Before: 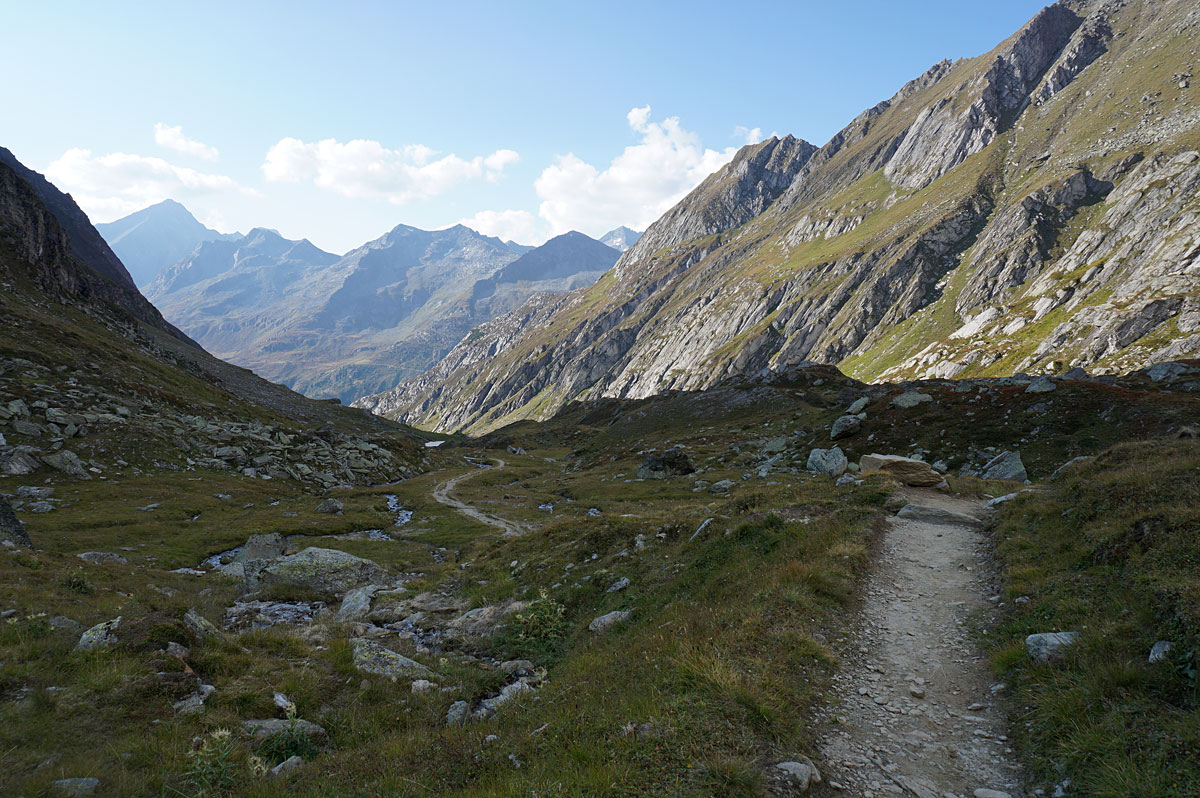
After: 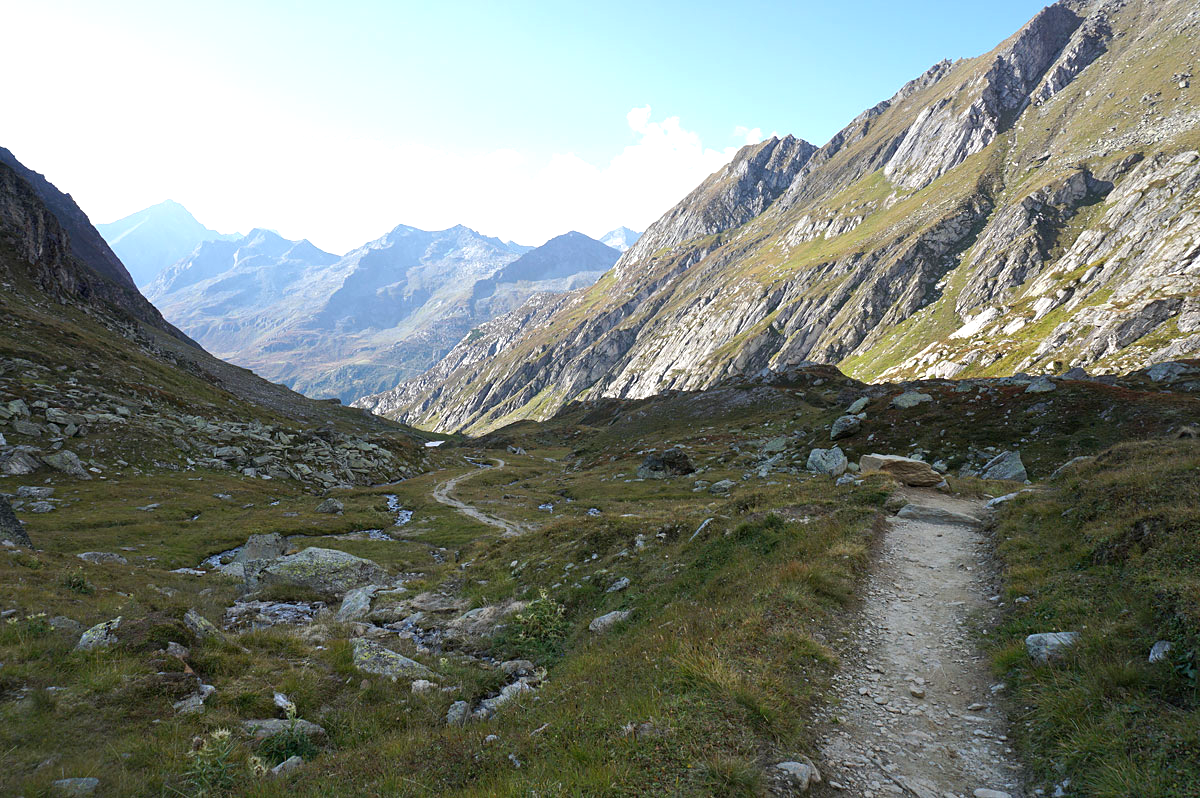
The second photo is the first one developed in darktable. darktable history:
base curve: exposure shift 0, preserve colors none
exposure: exposure 0.669 EV, compensate highlight preservation false
